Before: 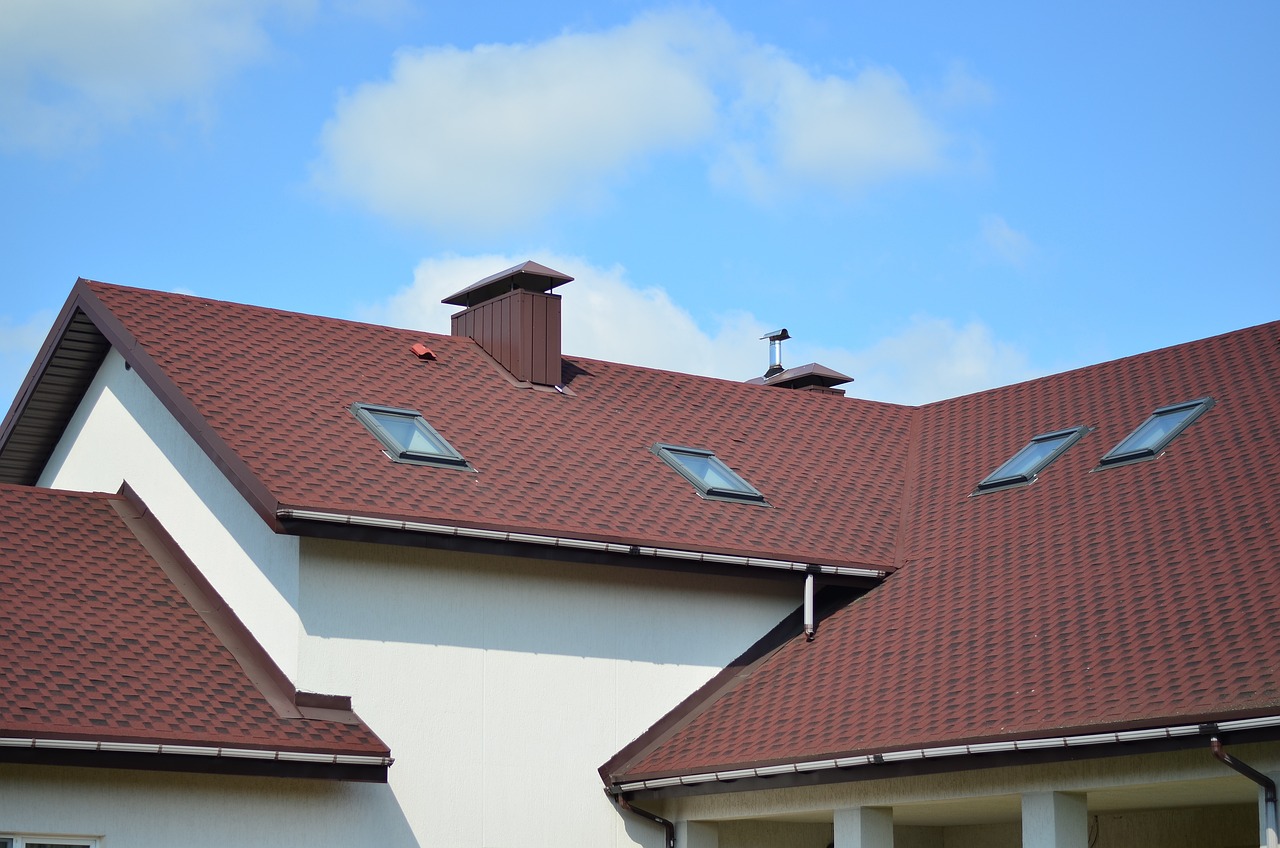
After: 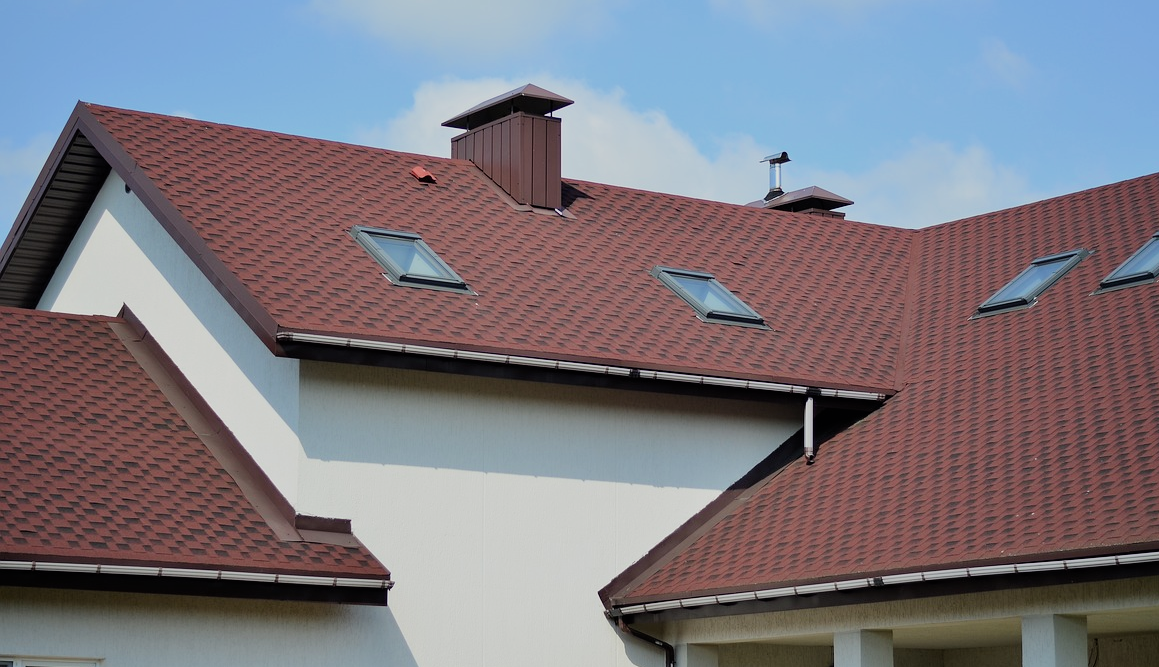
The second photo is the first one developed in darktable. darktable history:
crop: top 20.916%, right 9.437%, bottom 0.316%
filmic rgb: hardness 4.17
